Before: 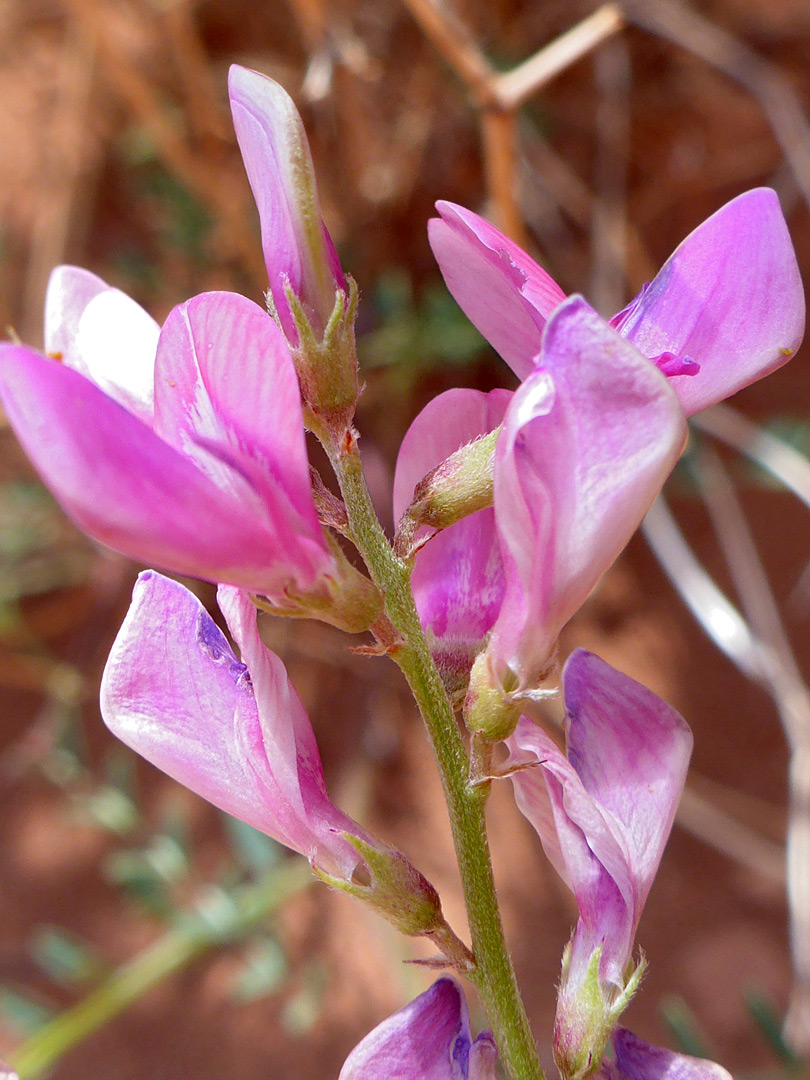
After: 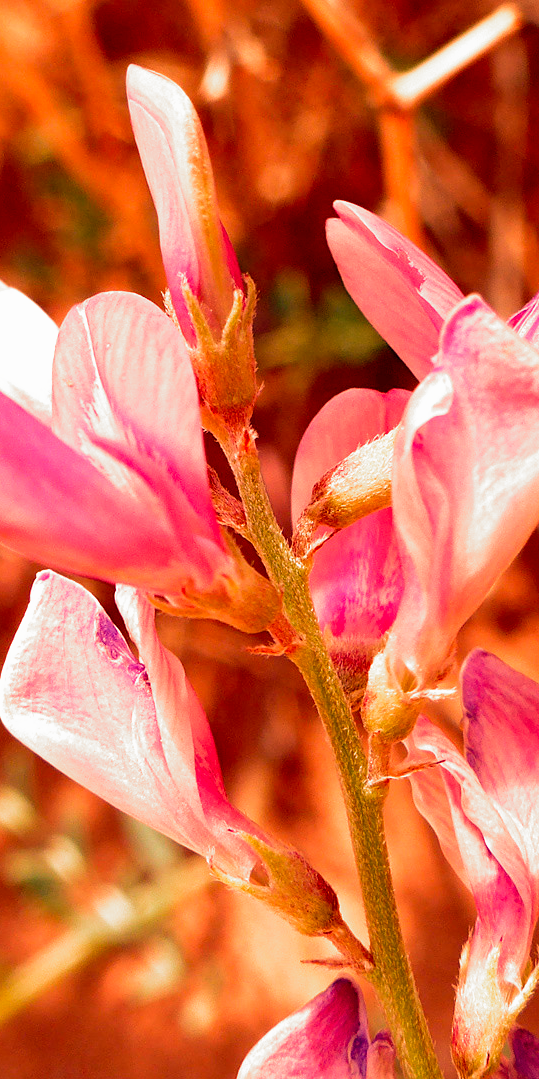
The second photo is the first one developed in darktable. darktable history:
crop and rotate: left 12.648%, right 20.685%
filmic rgb: black relative exposure -8.2 EV, white relative exposure 2.2 EV, threshold 3 EV, hardness 7.11, latitude 75%, contrast 1.325, highlights saturation mix -2%, shadows ↔ highlights balance 30%, preserve chrominance no, color science v5 (2021), contrast in shadows safe, contrast in highlights safe, enable highlight reconstruction true
white balance: red 1.467, blue 0.684
